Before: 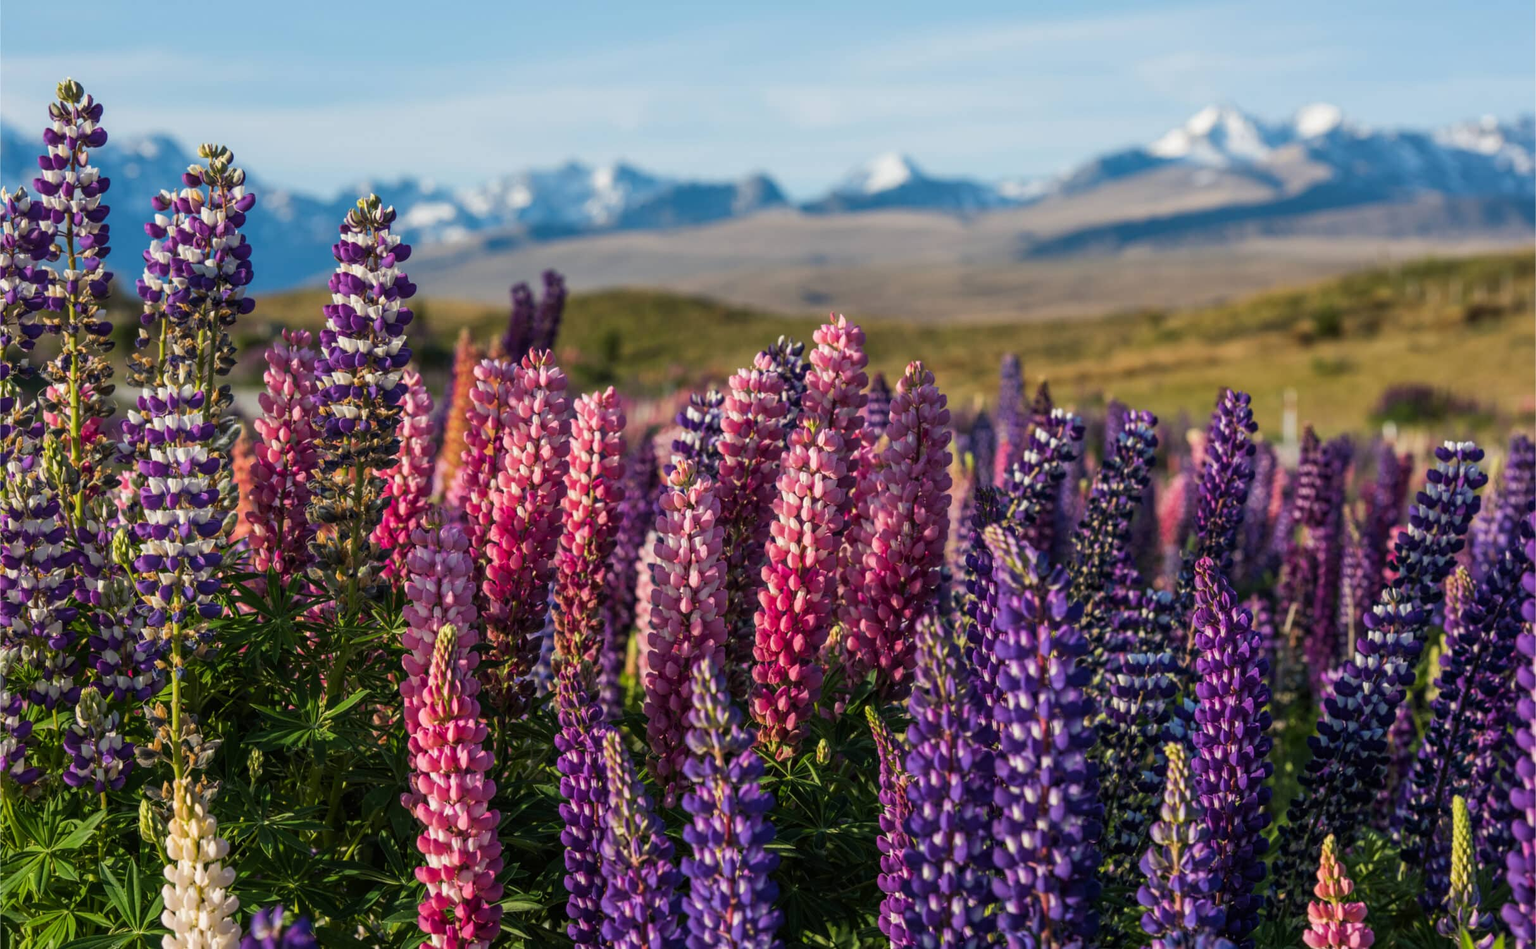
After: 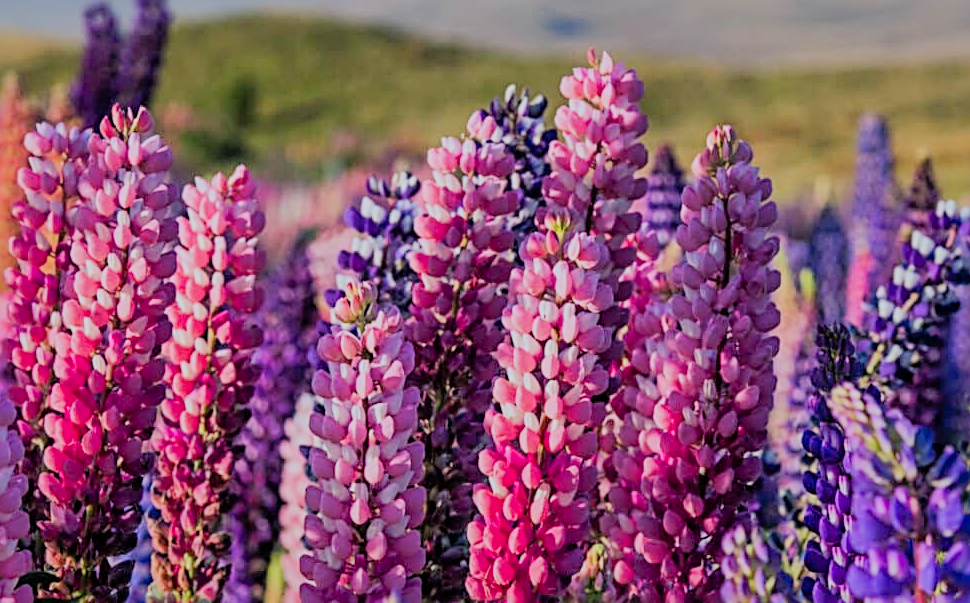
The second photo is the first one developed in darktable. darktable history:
shadows and highlights: on, module defaults
color calibration: x 0.369, y 0.382, temperature 4313.51 K
crop: left 29.865%, top 29.672%, right 30.133%, bottom 30.062%
contrast brightness saturation: contrast 0.078, saturation 0.198
exposure: black level correction 0, exposure 0.695 EV, compensate highlight preservation false
sharpen: radius 2.825, amount 0.705
filmic rgb: black relative exposure -6.1 EV, white relative exposure 6.97 EV, hardness 2.27
